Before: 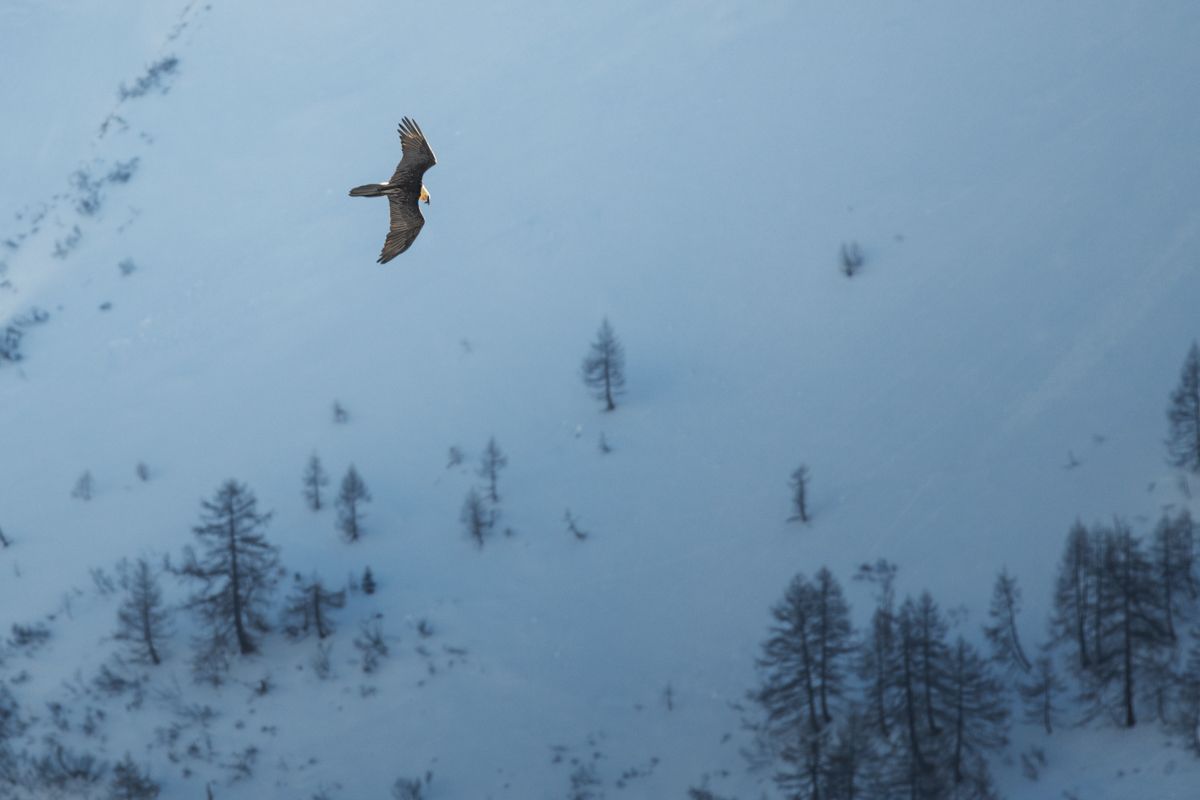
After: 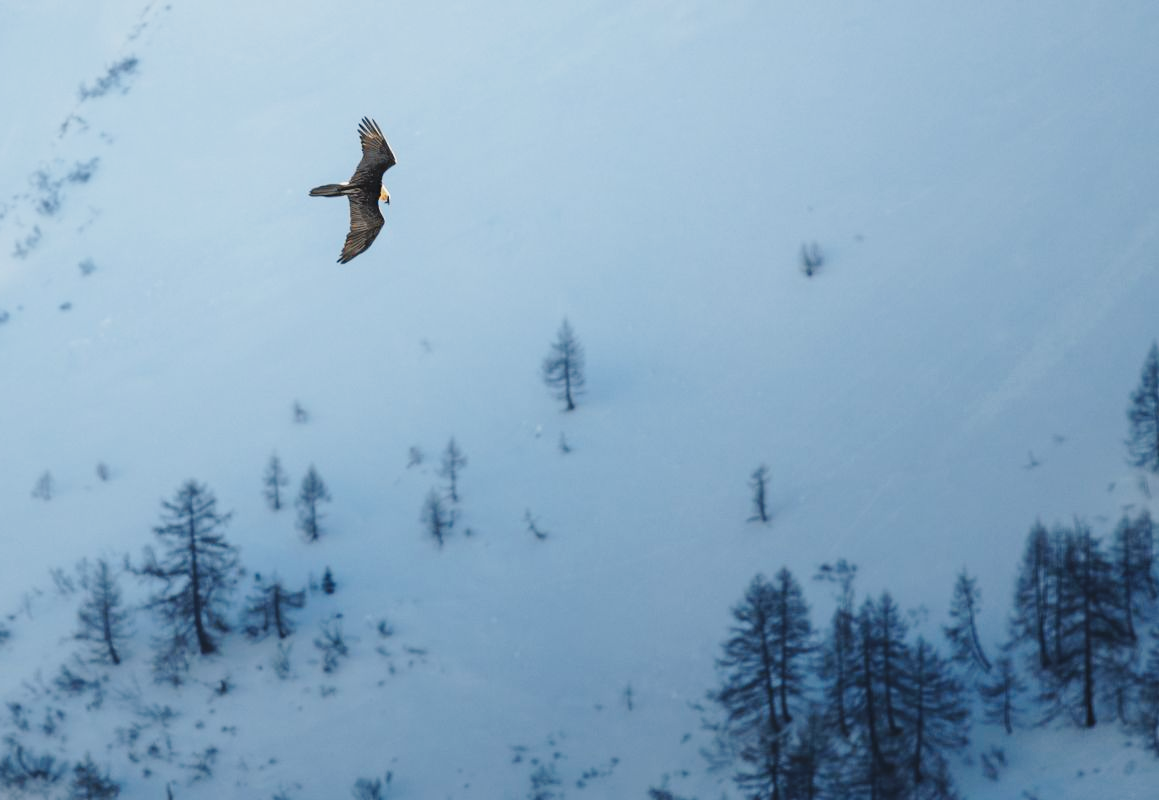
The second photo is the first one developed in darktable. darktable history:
exposure: exposure -0.443 EV, compensate highlight preservation false
base curve: curves: ch0 [(0, 0) (0.028, 0.03) (0.121, 0.232) (0.46, 0.748) (0.859, 0.968) (1, 1)], preserve colors none
crop and rotate: left 3.396%
